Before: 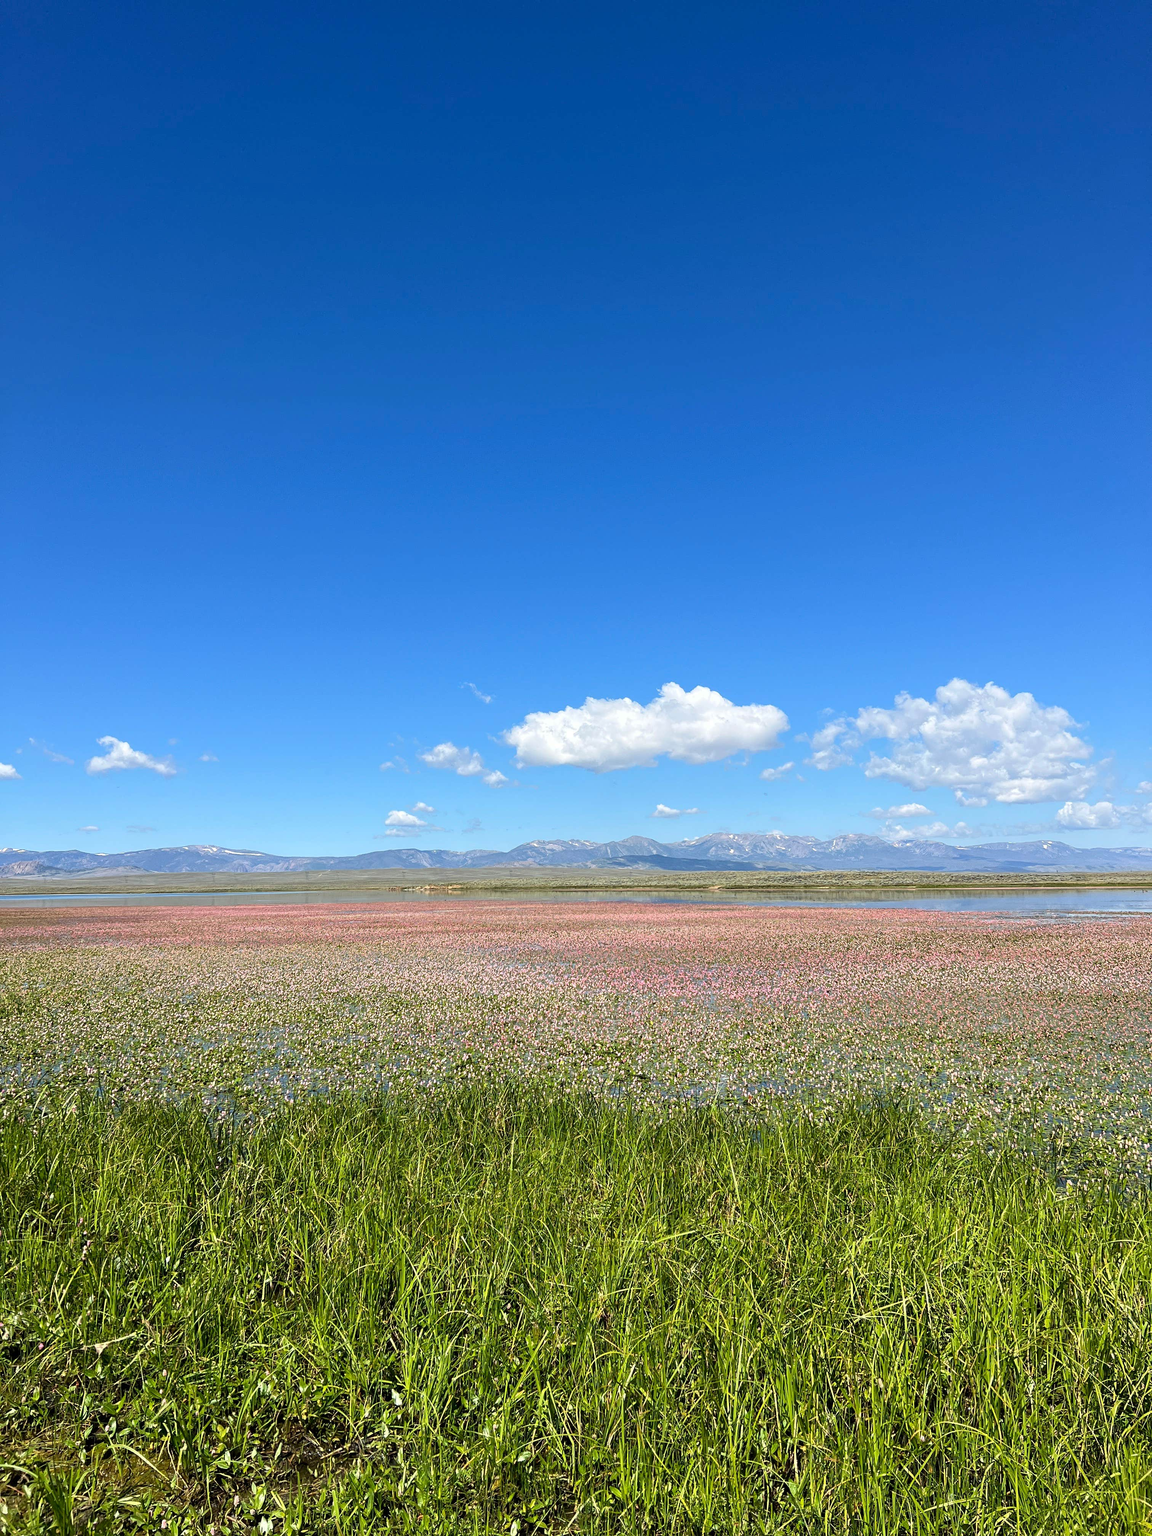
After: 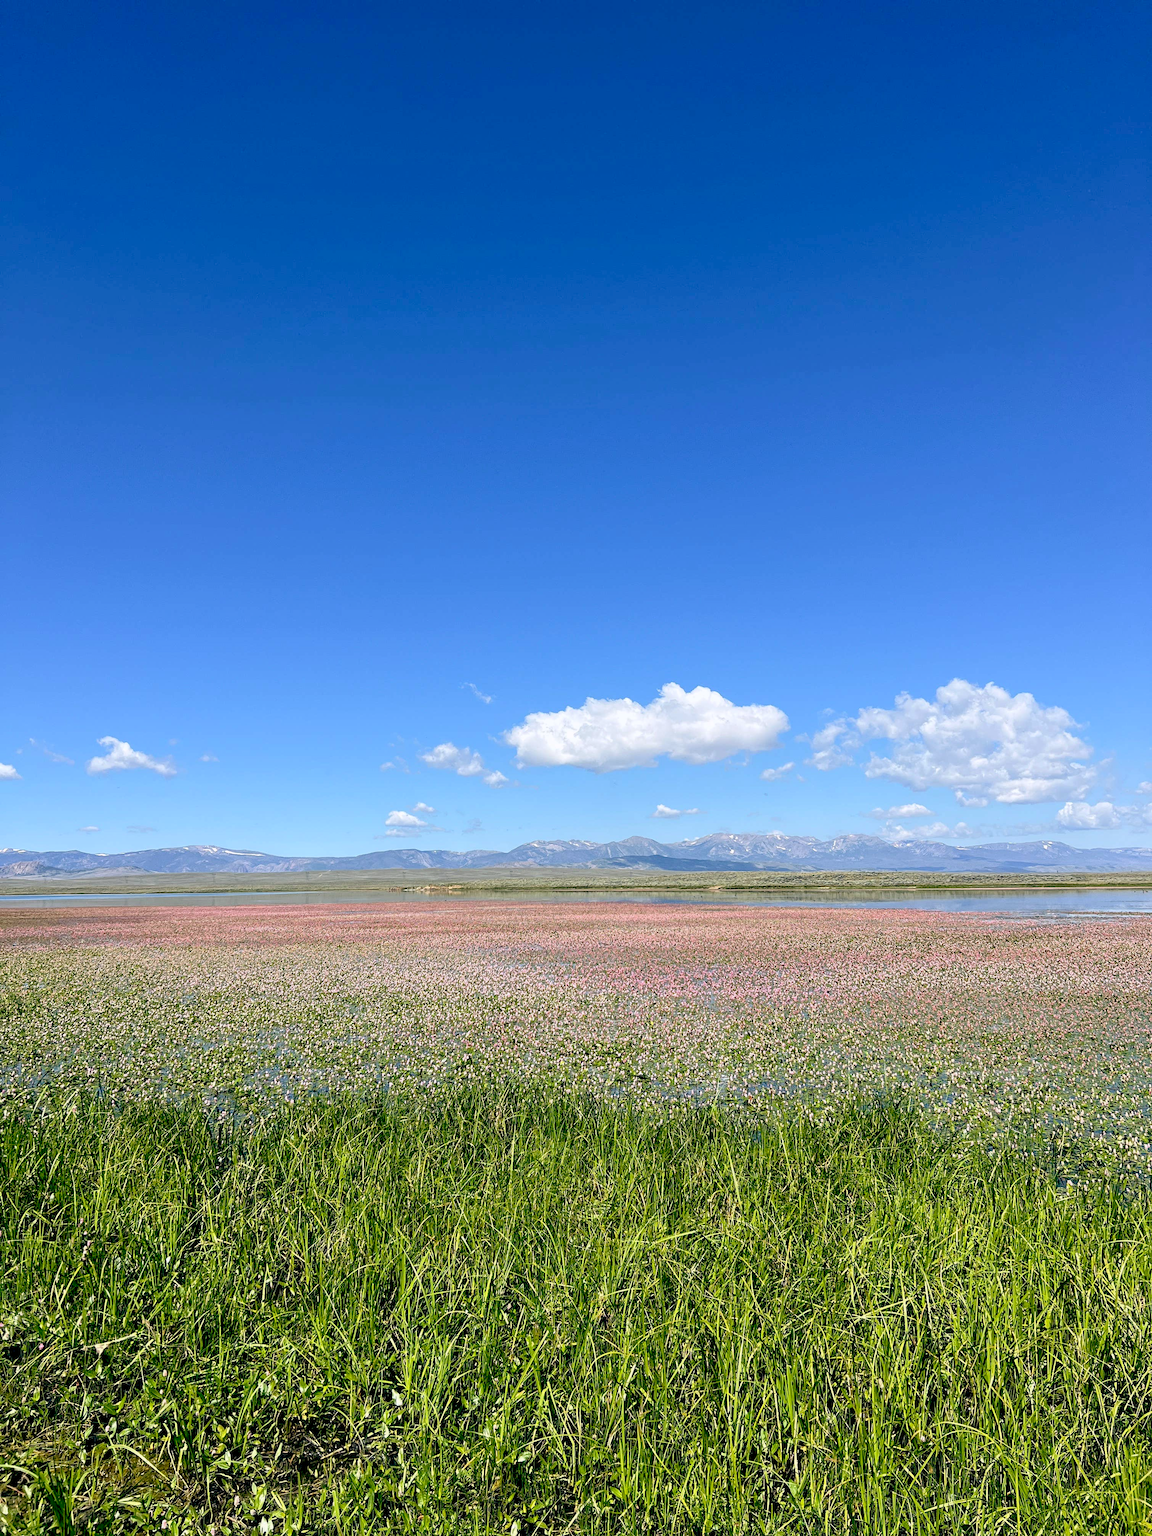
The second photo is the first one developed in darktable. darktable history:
color balance: lift [0.975, 0.993, 1, 1.015], gamma [1.1, 1, 1, 0.945], gain [1, 1.04, 1, 0.95]
white balance: red 0.967, blue 1.049
